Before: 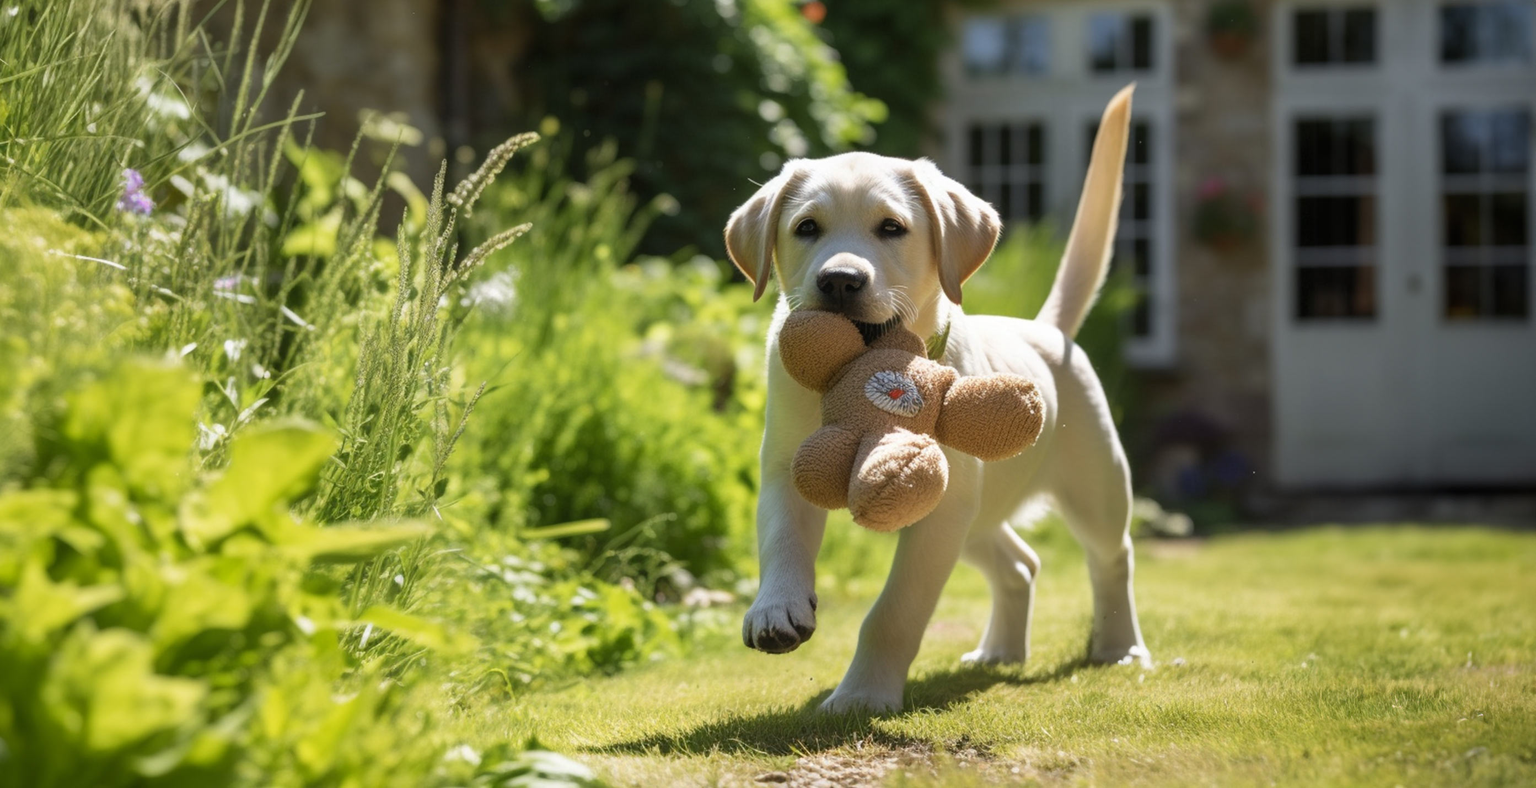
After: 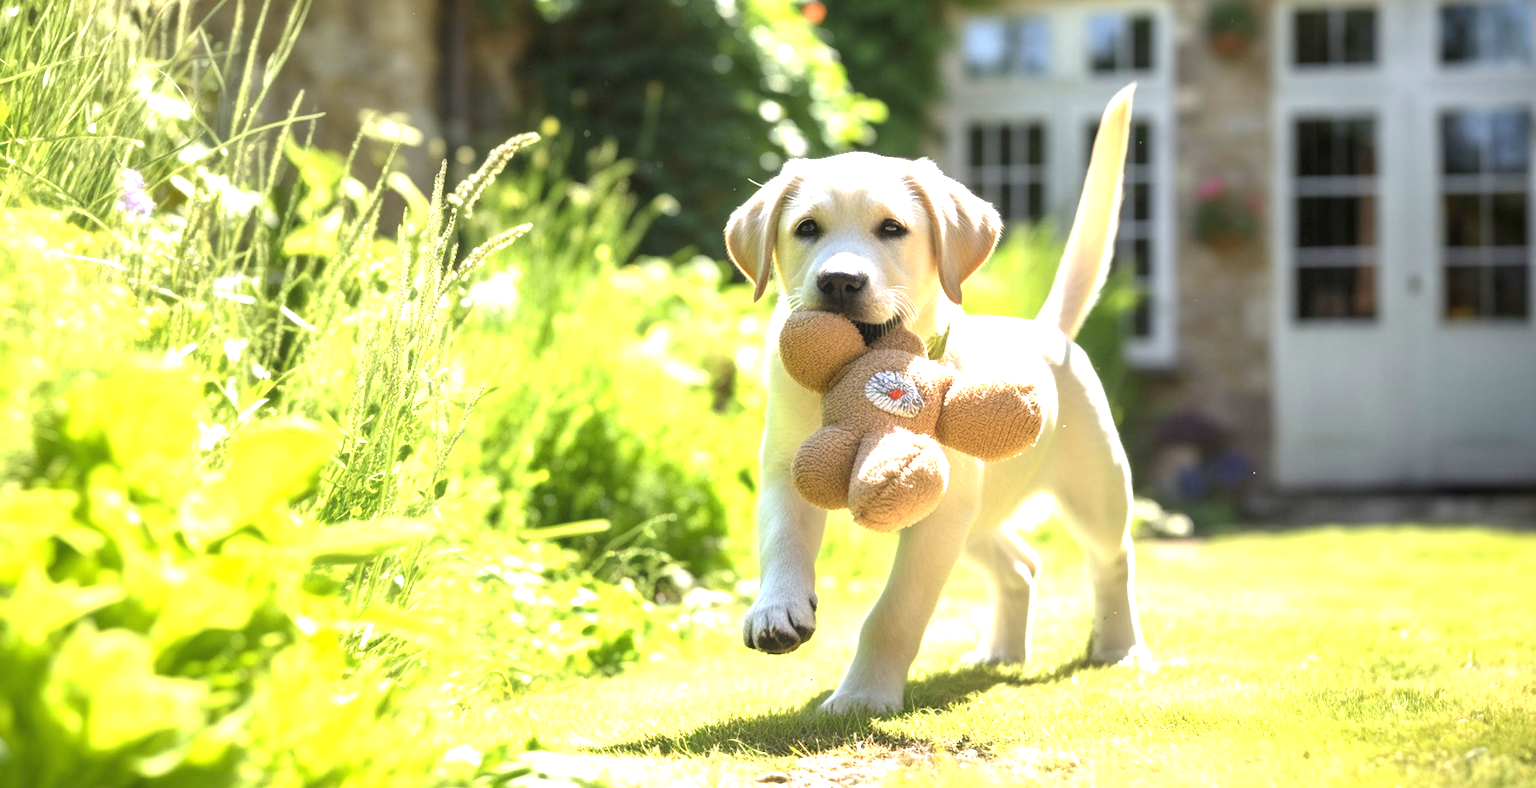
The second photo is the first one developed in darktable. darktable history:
exposure: black level correction 0, exposure 1.666 EV, compensate highlight preservation false
